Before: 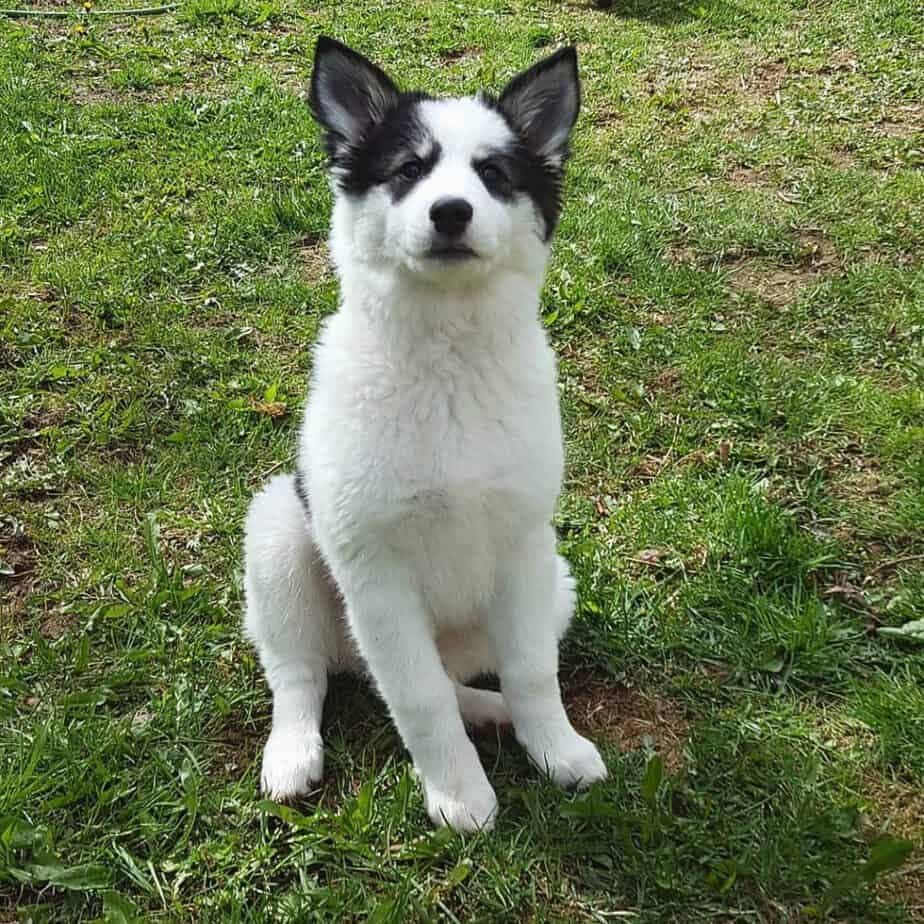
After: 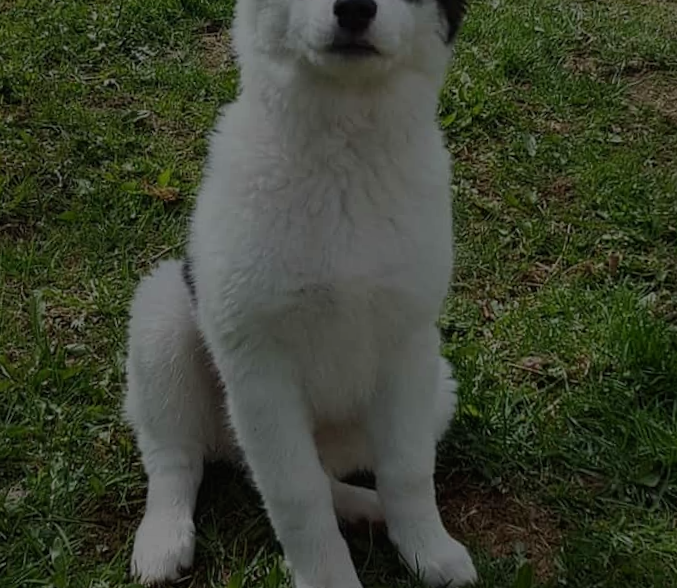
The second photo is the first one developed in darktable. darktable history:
crop and rotate: angle -3.46°, left 9.842%, top 20.55%, right 12.494%, bottom 12.018%
exposure: exposure -2.06 EV, compensate highlight preservation false
